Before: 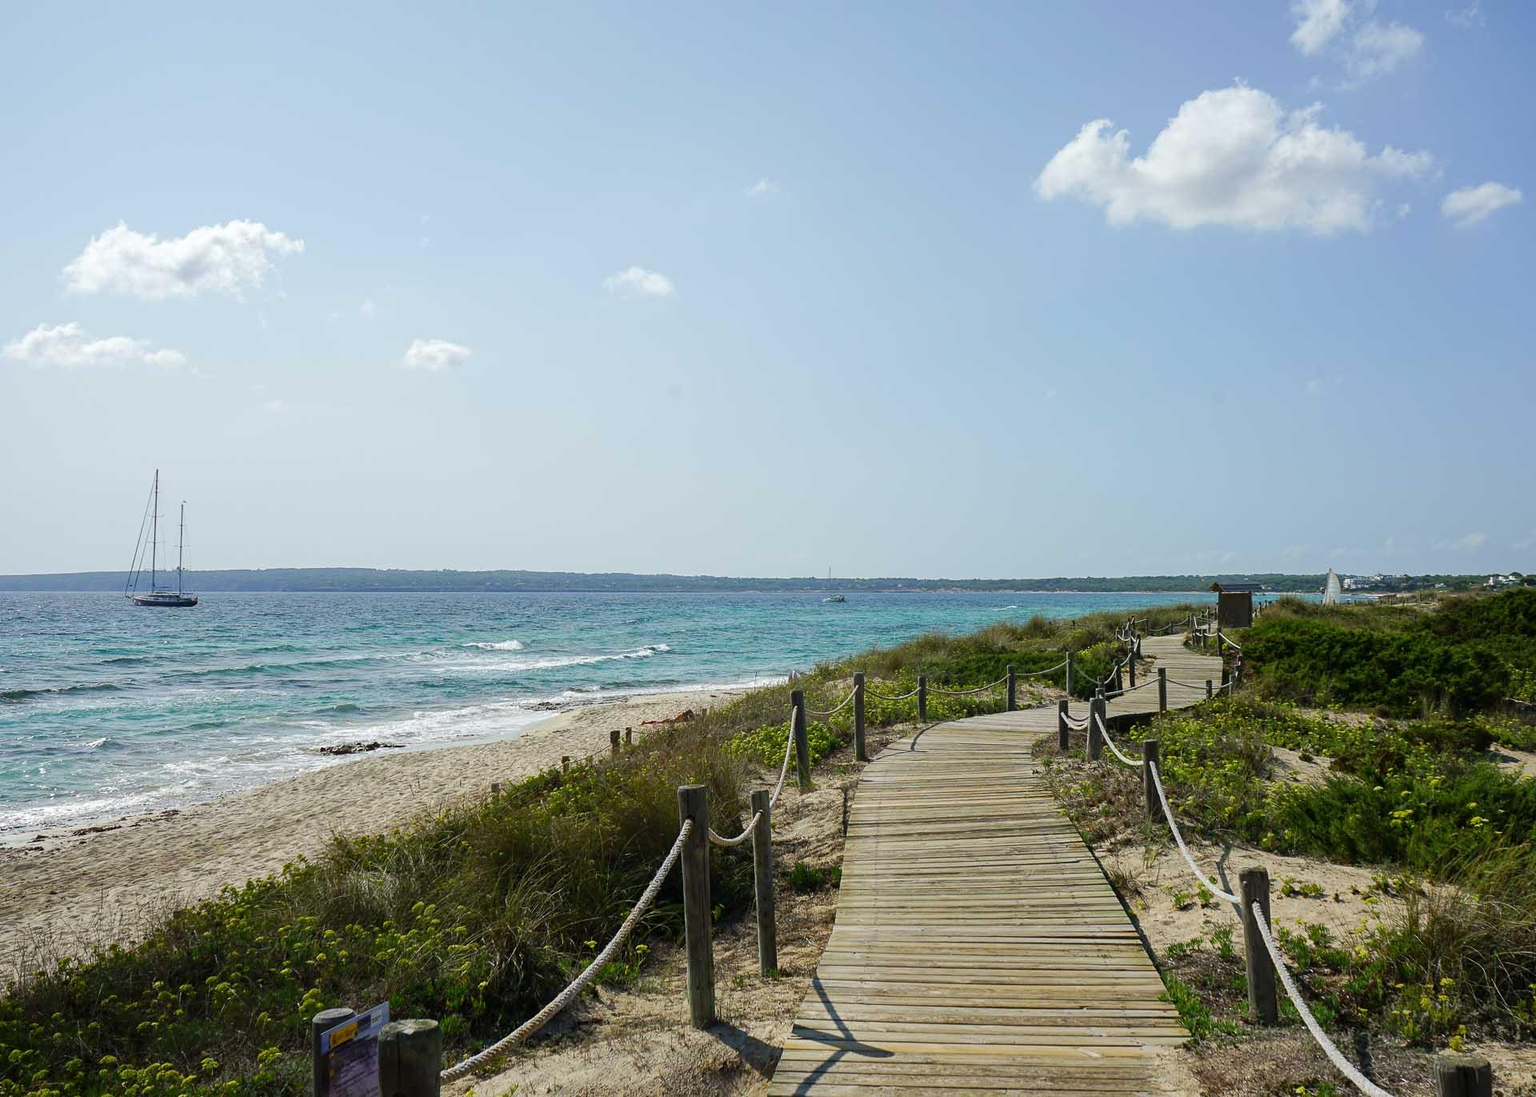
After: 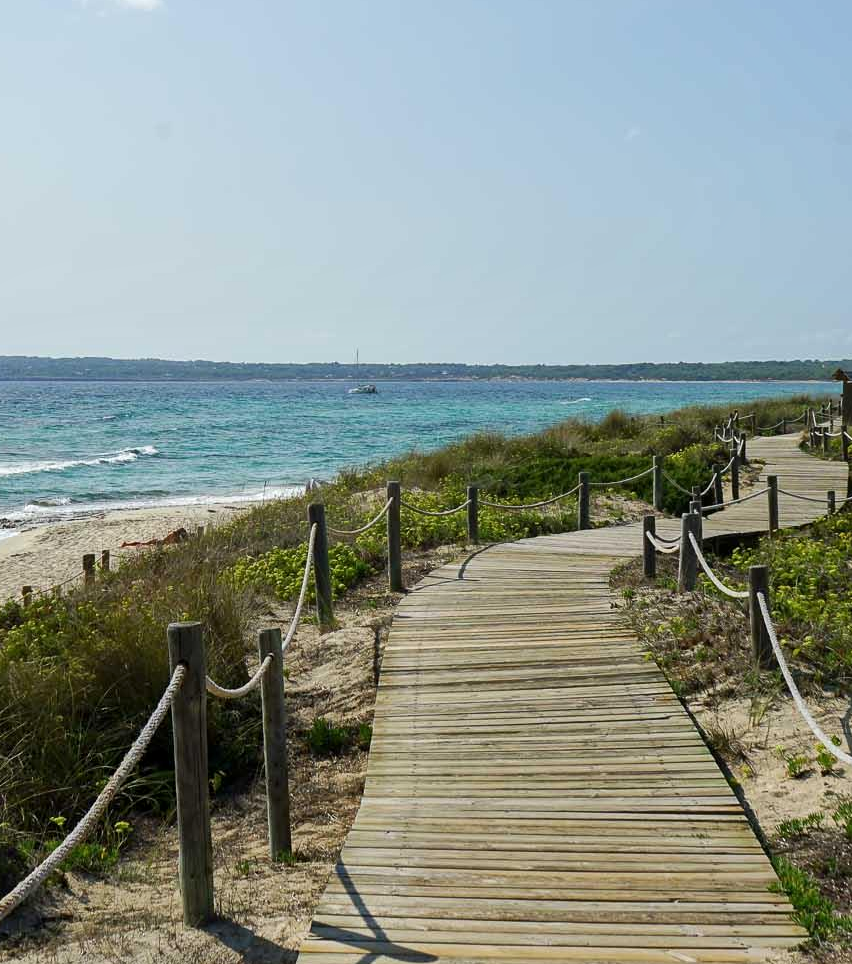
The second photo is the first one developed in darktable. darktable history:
local contrast: mode bilateral grid, contrast 20, coarseness 50, detail 120%, midtone range 0.2
tone equalizer: on, module defaults
crop: left 35.432%, top 26.233%, right 20.145%, bottom 3.432%
